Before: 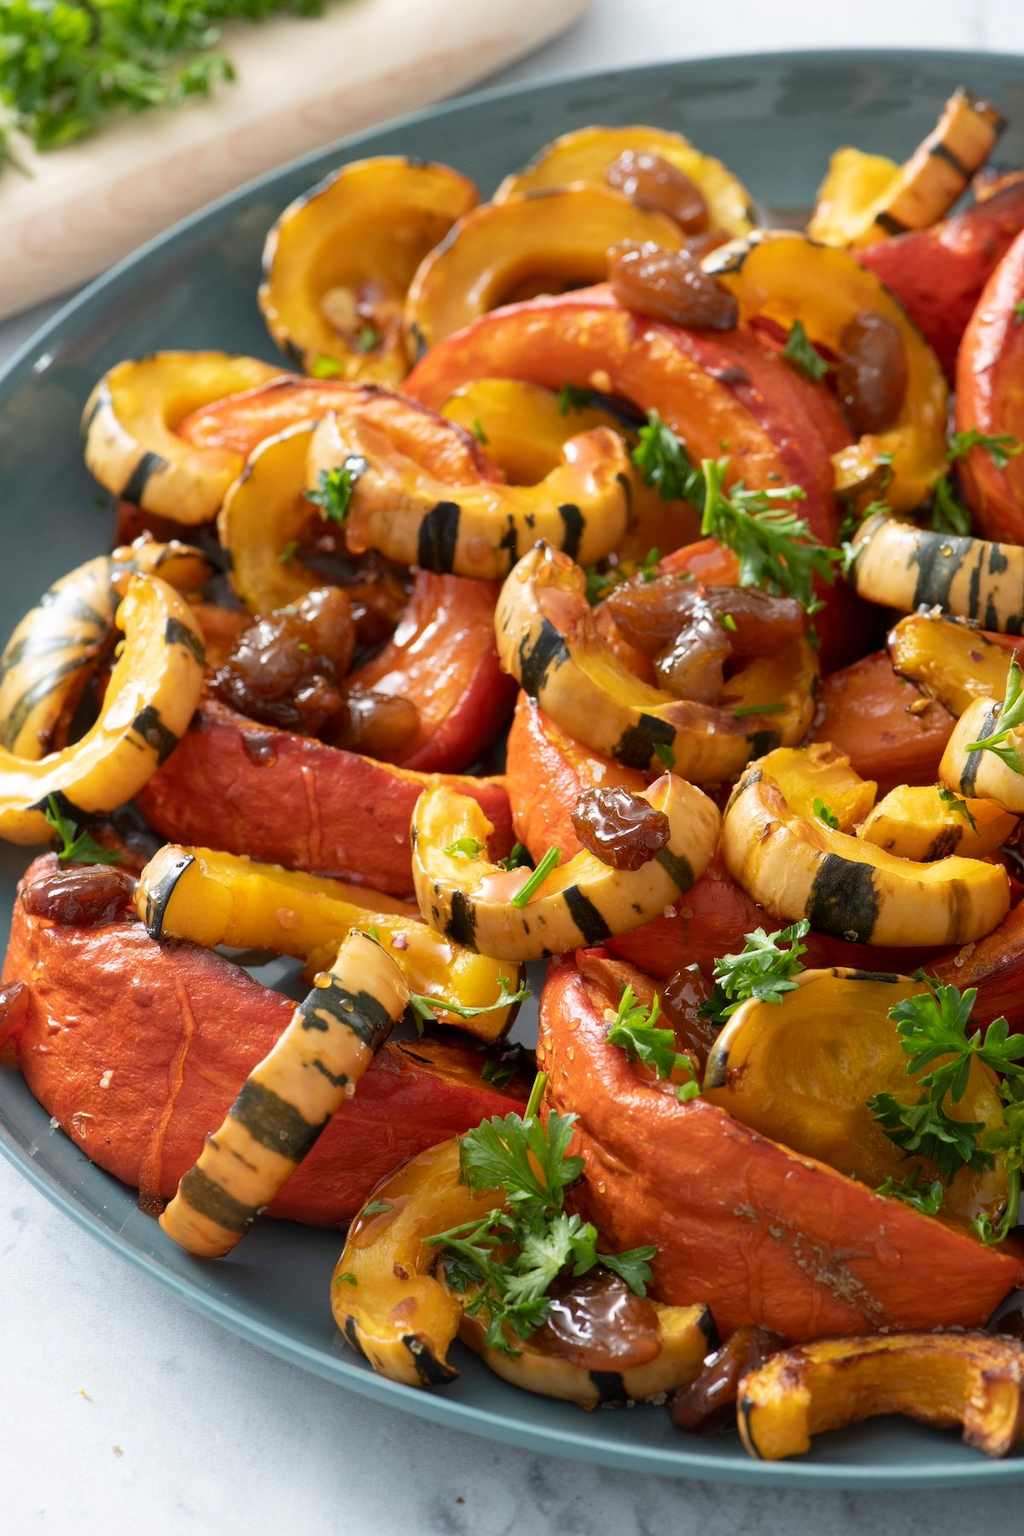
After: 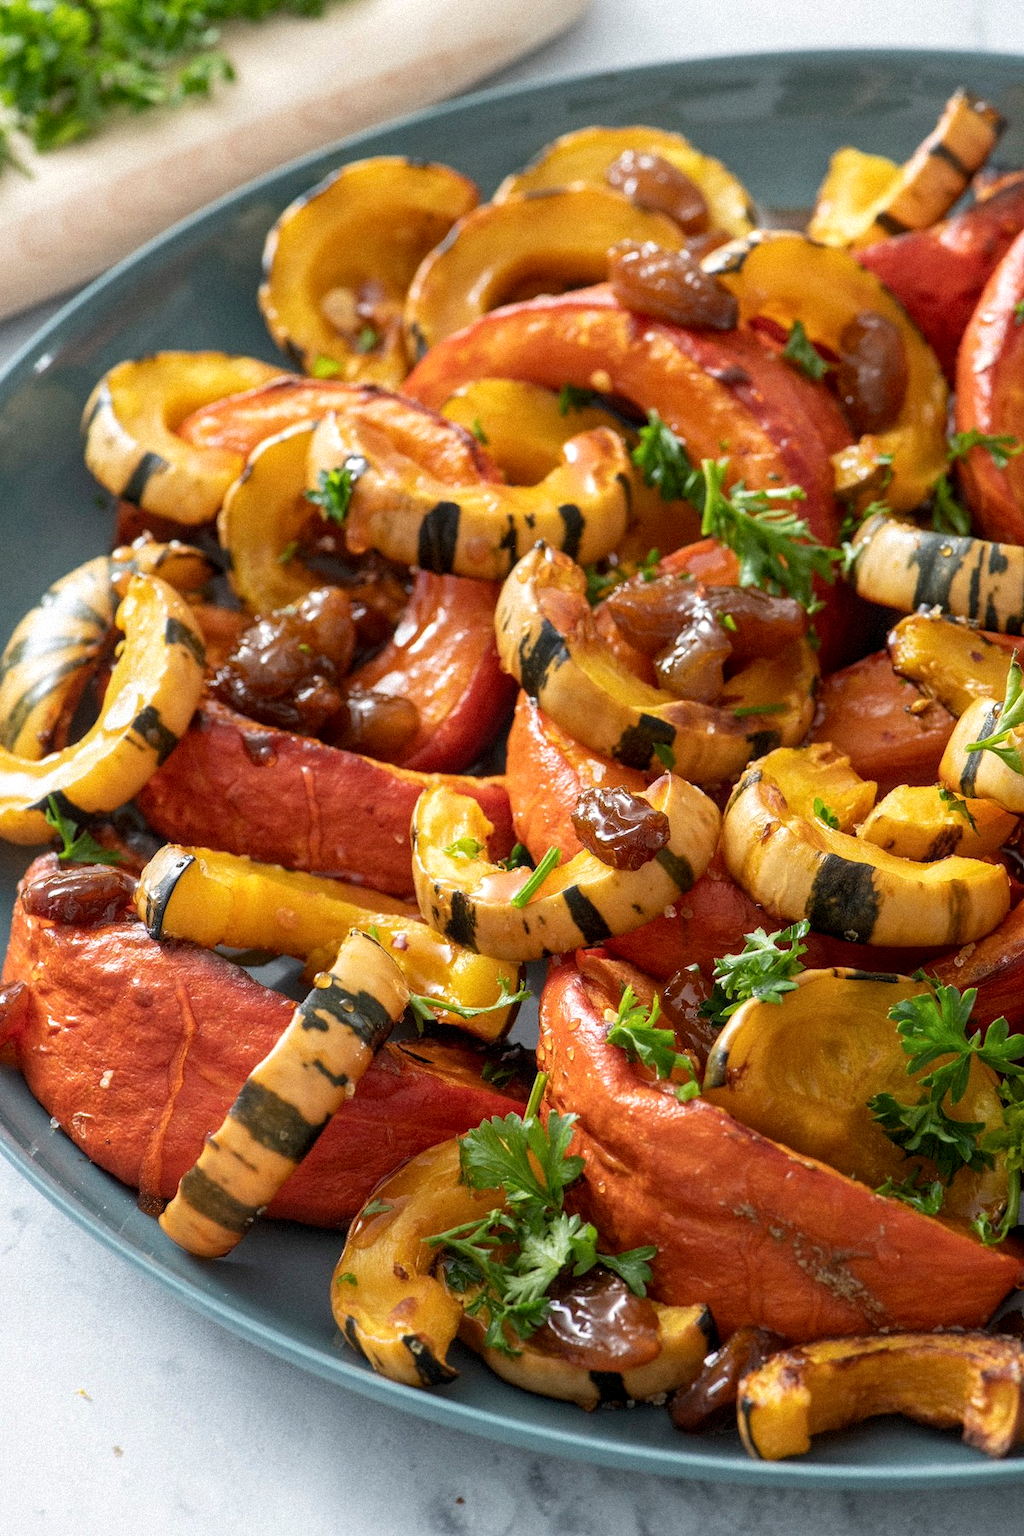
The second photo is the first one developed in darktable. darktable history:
grain: mid-tones bias 0%
local contrast: on, module defaults
tone equalizer: on, module defaults
